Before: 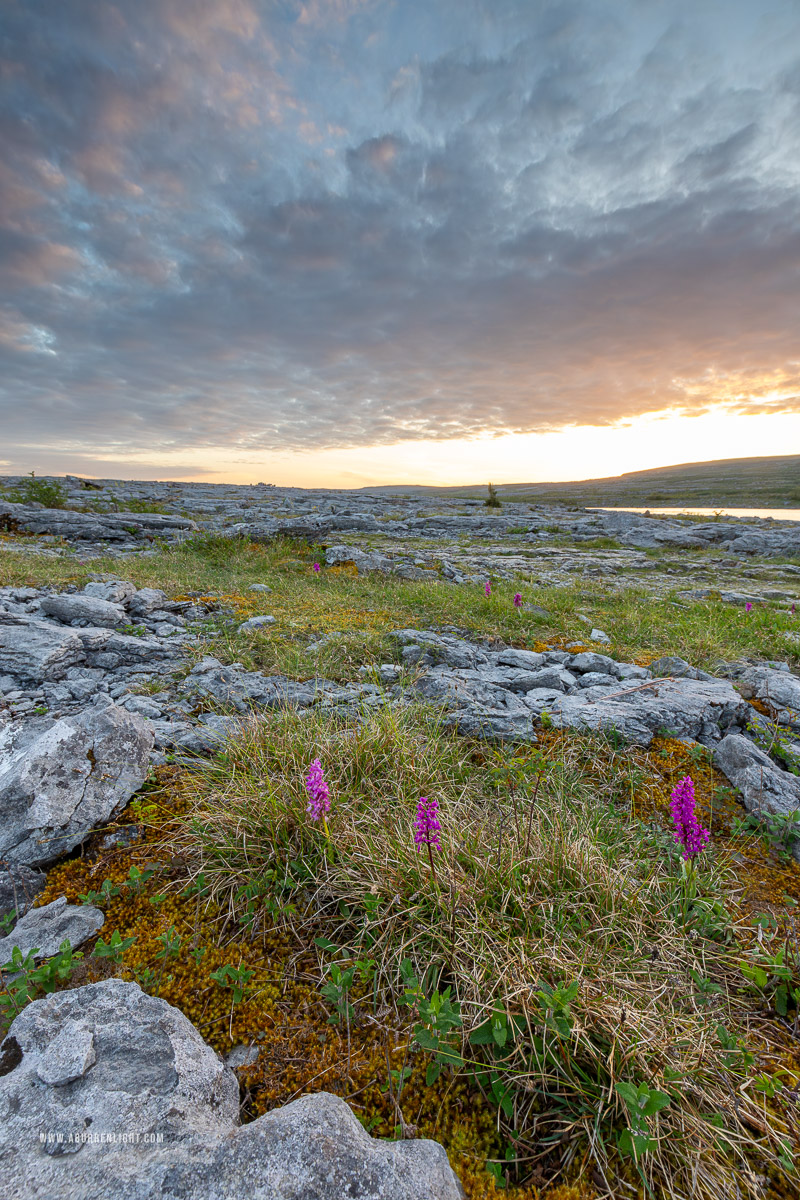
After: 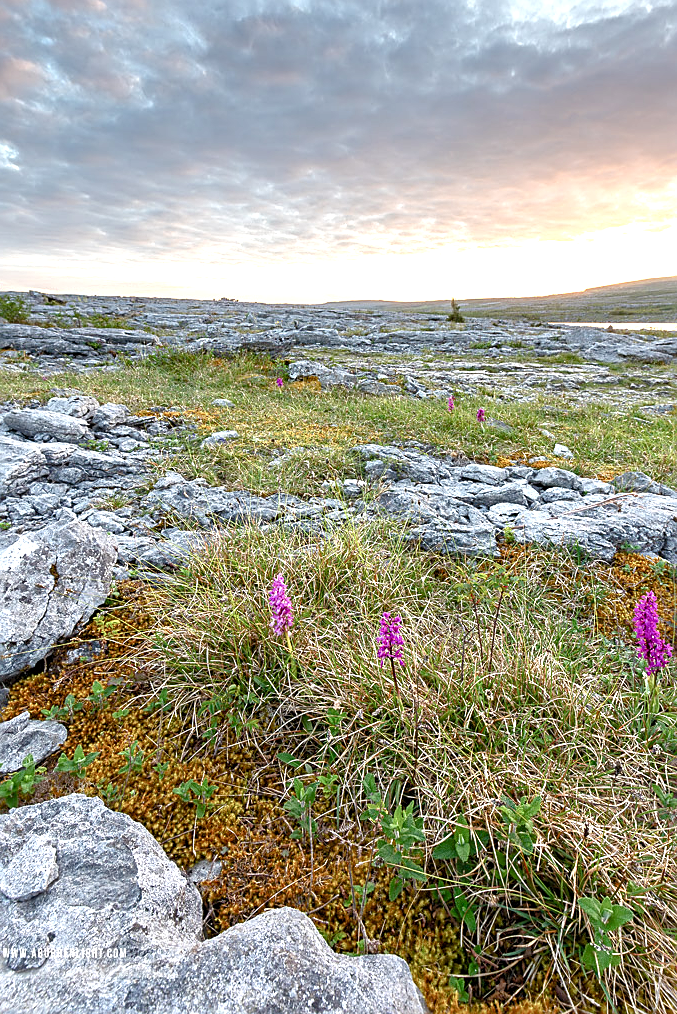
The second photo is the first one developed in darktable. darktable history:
exposure: exposure 0.223 EV, compensate exposure bias true, compensate highlight preservation false
shadows and highlights: shadows 25.7, highlights -25.52, highlights color adjustment 78.82%
sharpen: on, module defaults
color balance rgb: linear chroma grading › shadows -2.431%, linear chroma grading › highlights -14.214%, linear chroma grading › global chroma -9.732%, linear chroma grading › mid-tones -9.728%, perceptual saturation grading › global saturation 20%, perceptual saturation grading › highlights -25.646%, perceptual saturation grading › shadows 24.472%, perceptual brilliance grading › global brilliance 3.99%
crop and rotate: left 4.72%, top 15.43%, right 10.65%
